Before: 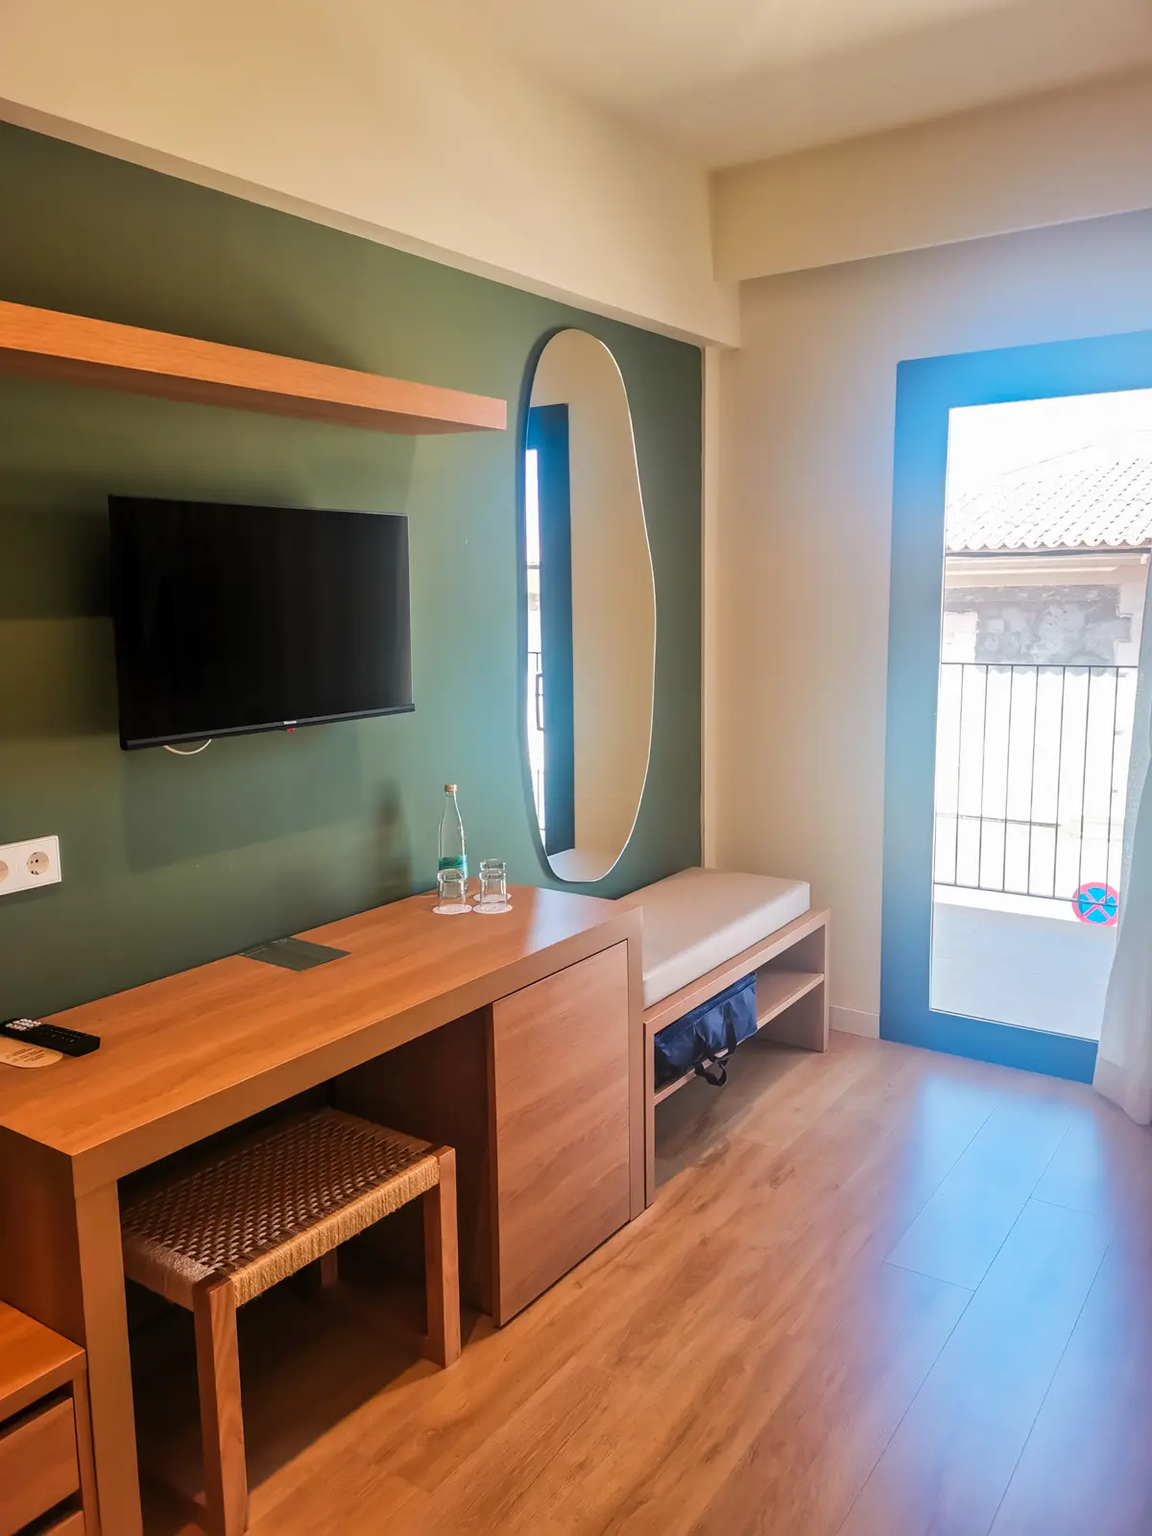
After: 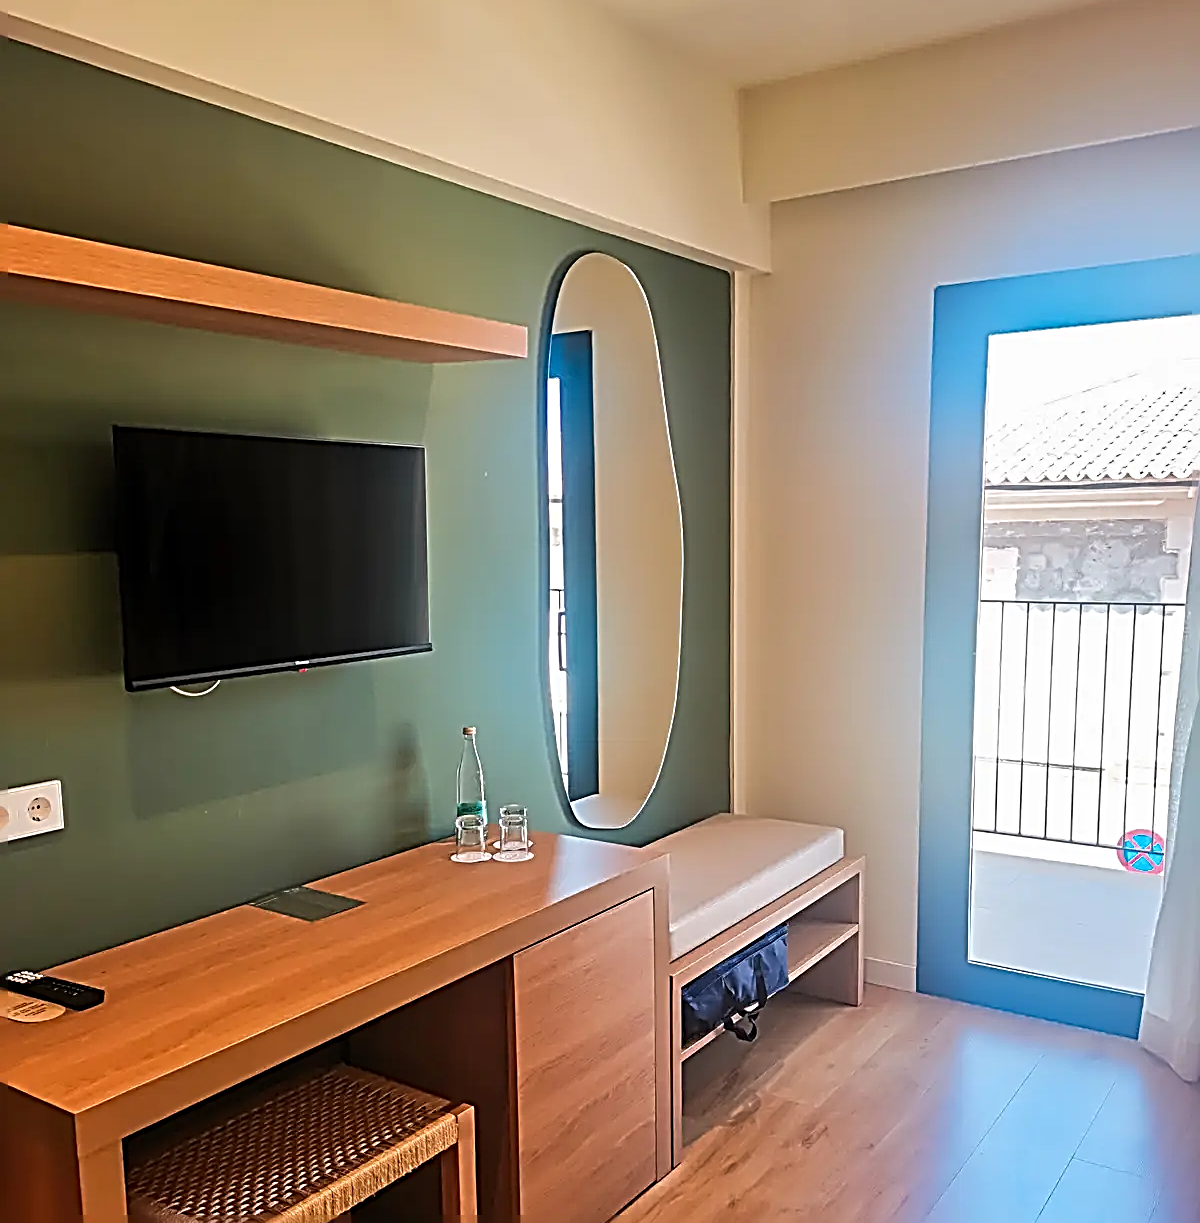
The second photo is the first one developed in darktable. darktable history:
crop: top 5.653%, bottom 17.858%
sharpen: radius 3.186, amount 1.727
